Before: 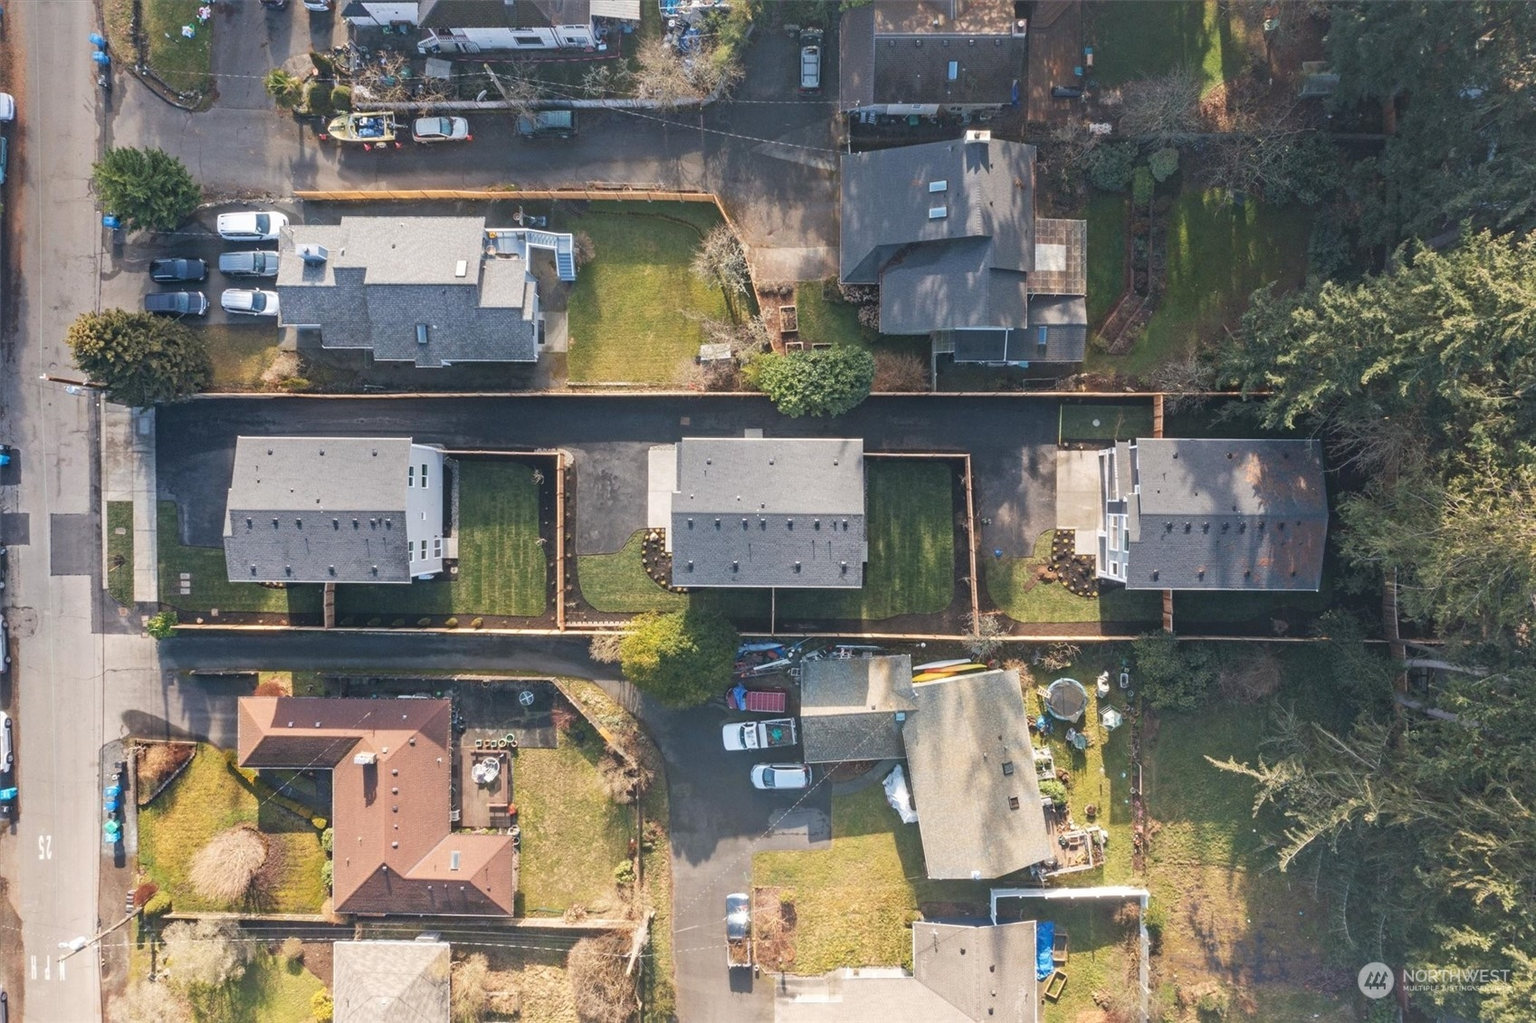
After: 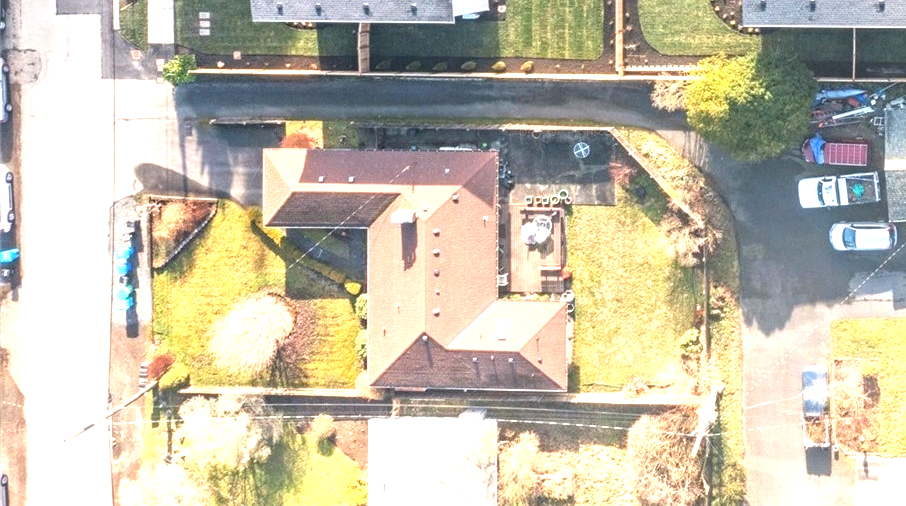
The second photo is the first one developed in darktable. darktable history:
tone equalizer: -8 EV -0.756 EV, -7 EV -0.665 EV, -6 EV -0.619 EV, -5 EV -0.366 EV, -3 EV 0.394 EV, -2 EV 0.6 EV, -1 EV 0.681 EV, +0 EV 0.775 EV
crop and rotate: top 54.991%, right 46.604%, bottom 0.182%
exposure: exposure 0.561 EV, compensate highlight preservation false
color balance rgb: perceptual saturation grading › global saturation -0.61%, perceptual brilliance grading › global brilliance -1.109%, perceptual brilliance grading › highlights -0.633%, perceptual brilliance grading › mid-tones -0.58%, perceptual brilliance grading › shadows -0.777%
local contrast: detail 109%
